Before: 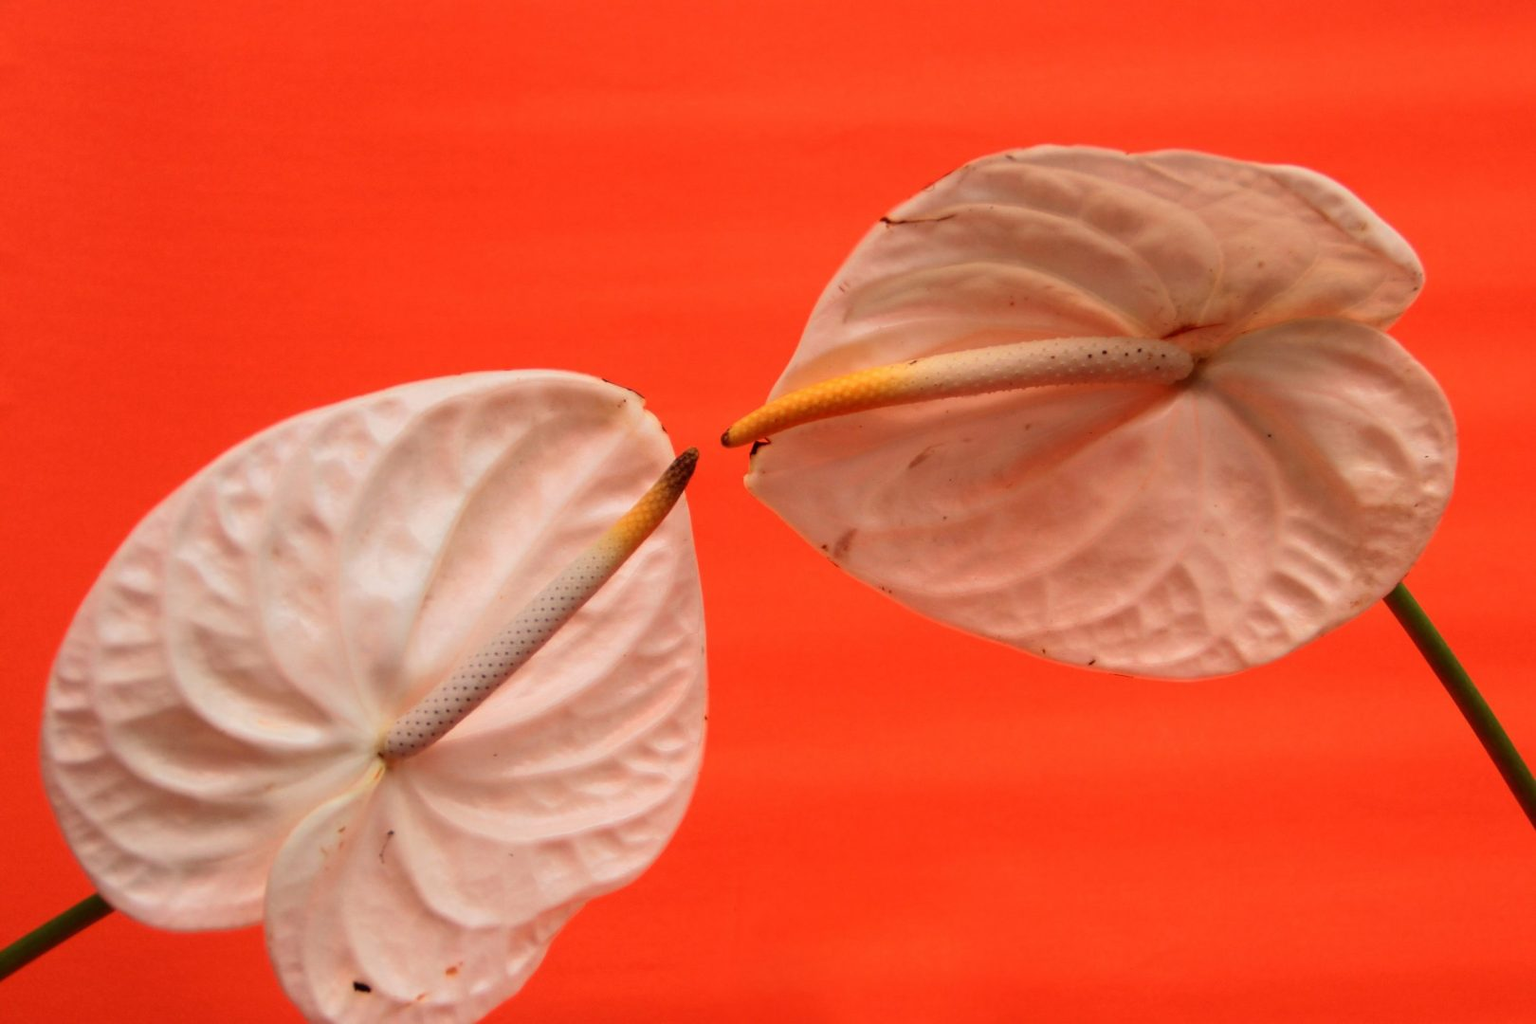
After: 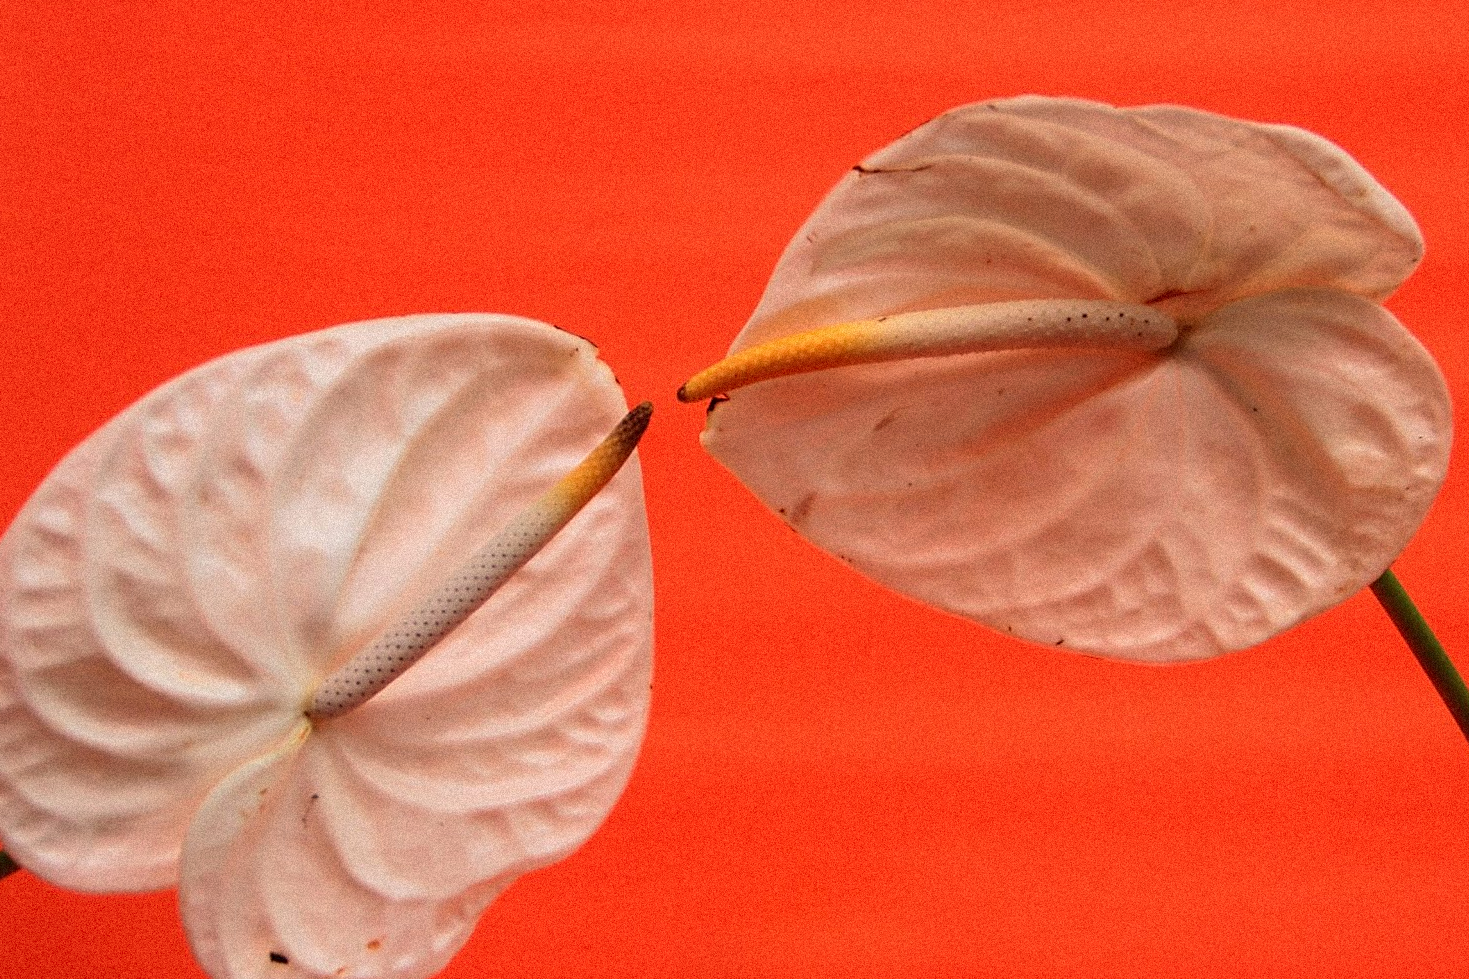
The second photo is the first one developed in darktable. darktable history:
sharpen: on, module defaults
crop and rotate: angle -1.96°, left 3.097%, top 4.154%, right 1.586%, bottom 0.529%
grain: coarseness 9.38 ISO, strength 34.99%, mid-tones bias 0%
